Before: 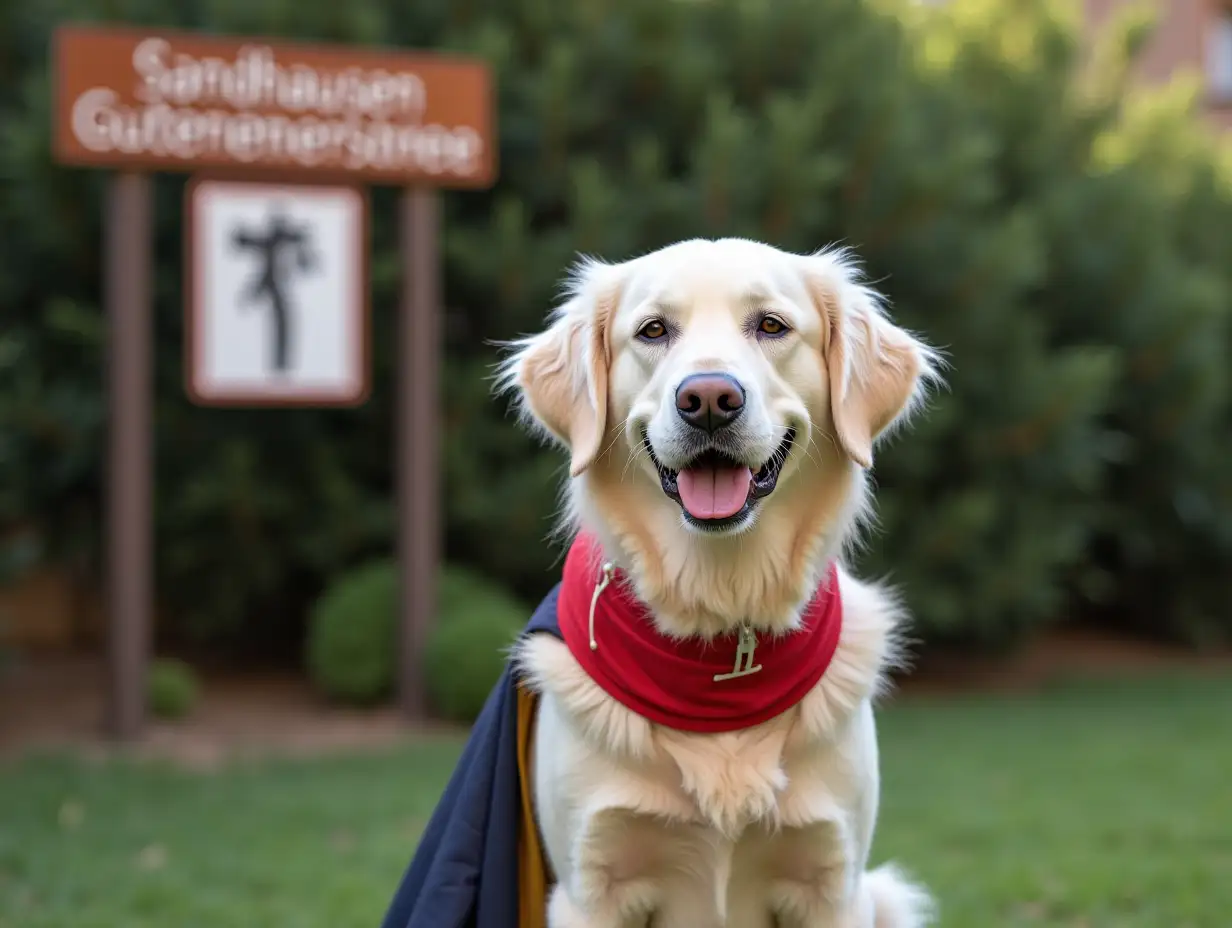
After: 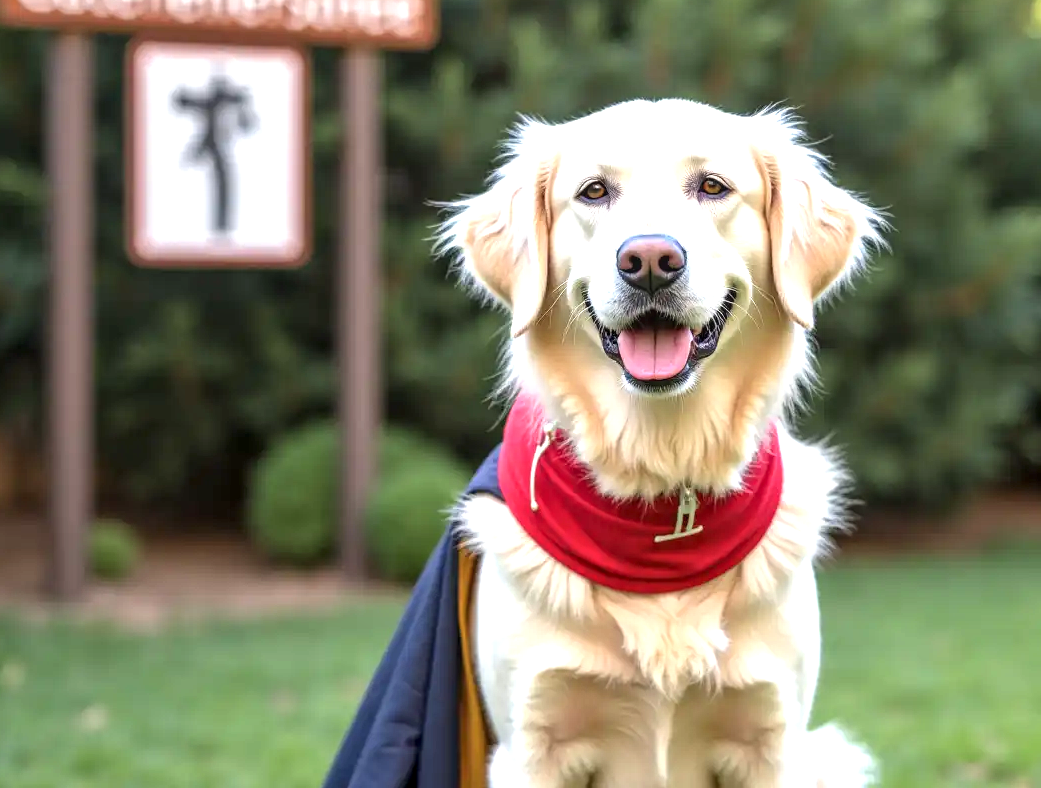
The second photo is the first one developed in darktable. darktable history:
exposure: exposure 1.059 EV, compensate highlight preservation false
local contrast: on, module defaults
crop and rotate: left 4.815%, top 15.05%, right 10.661%
